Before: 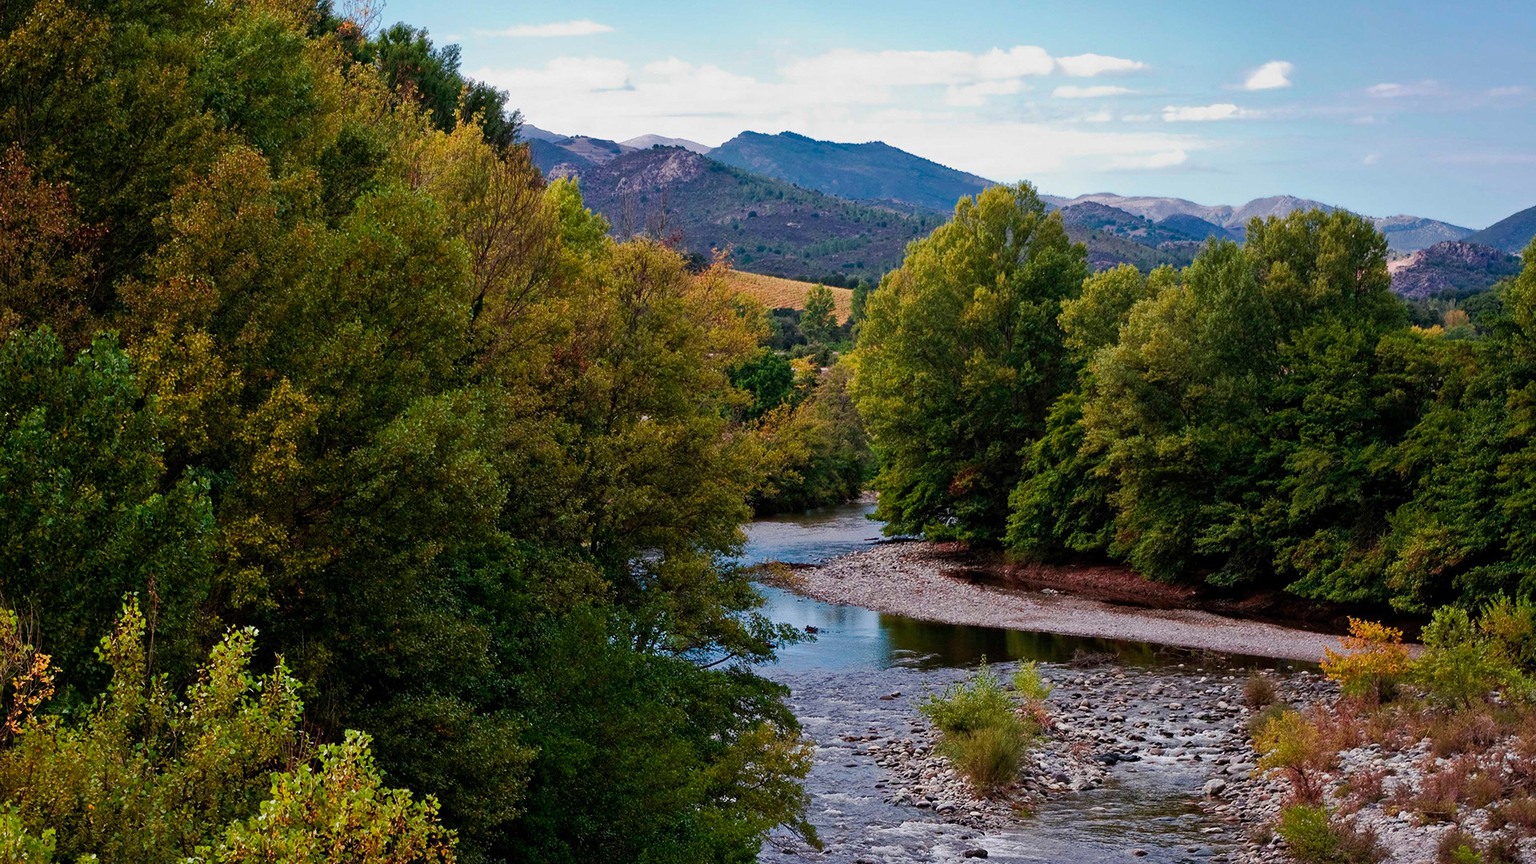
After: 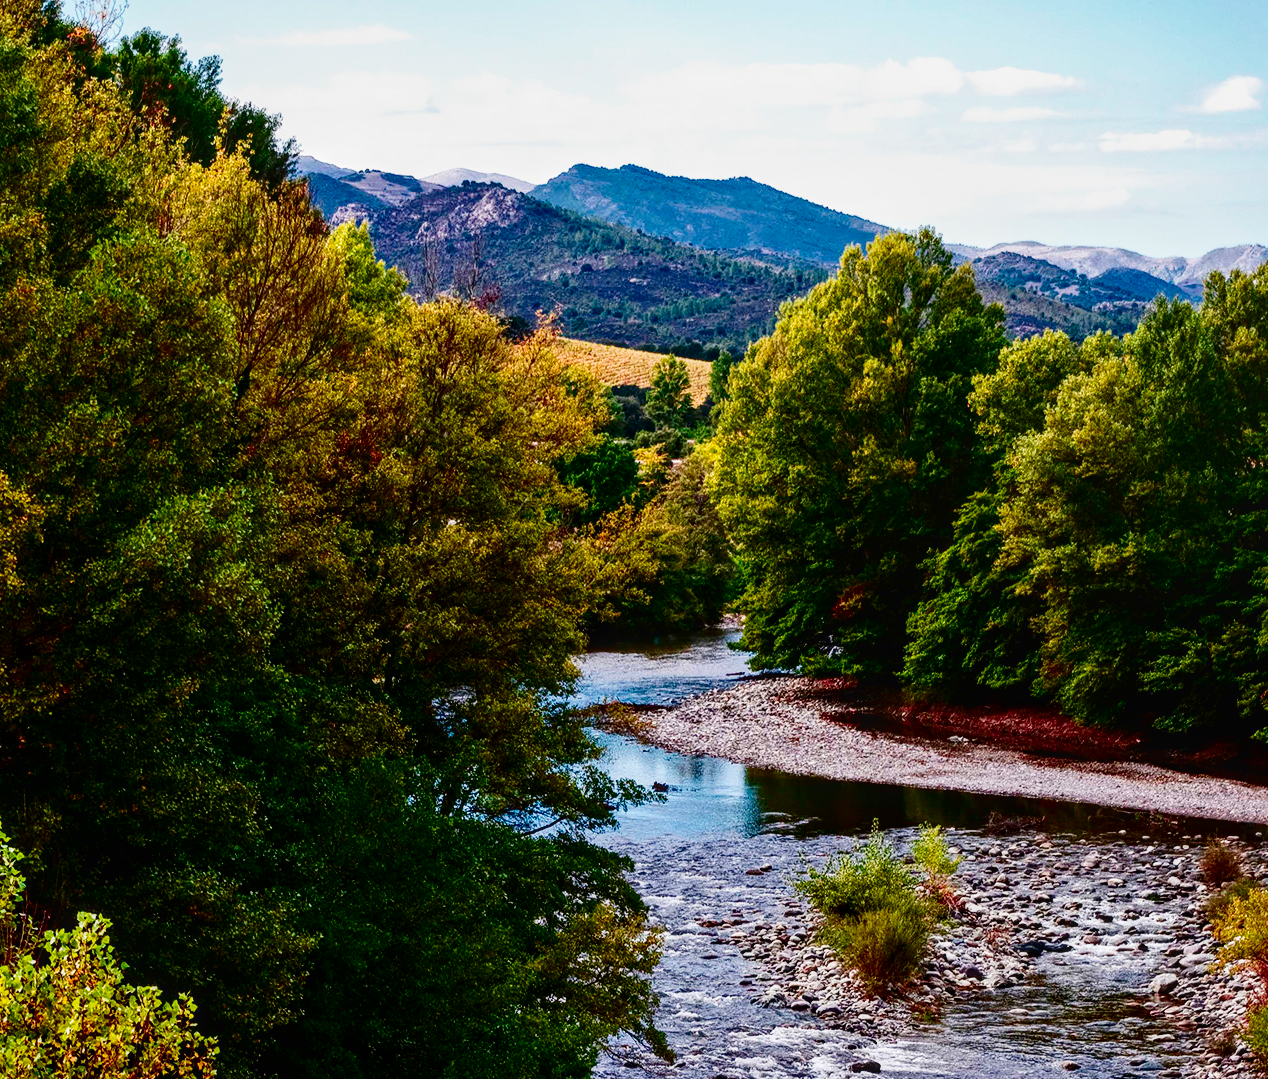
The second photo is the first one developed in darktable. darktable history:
crop and rotate: left 18.442%, right 15.508%
contrast brightness saturation: contrast 0.19, brightness -0.24, saturation 0.11
local contrast: on, module defaults
base curve: curves: ch0 [(0, 0) (0.028, 0.03) (0.121, 0.232) (0.46, 0.748) (0.859, 0.968) (1, 1)], preserve colors none
